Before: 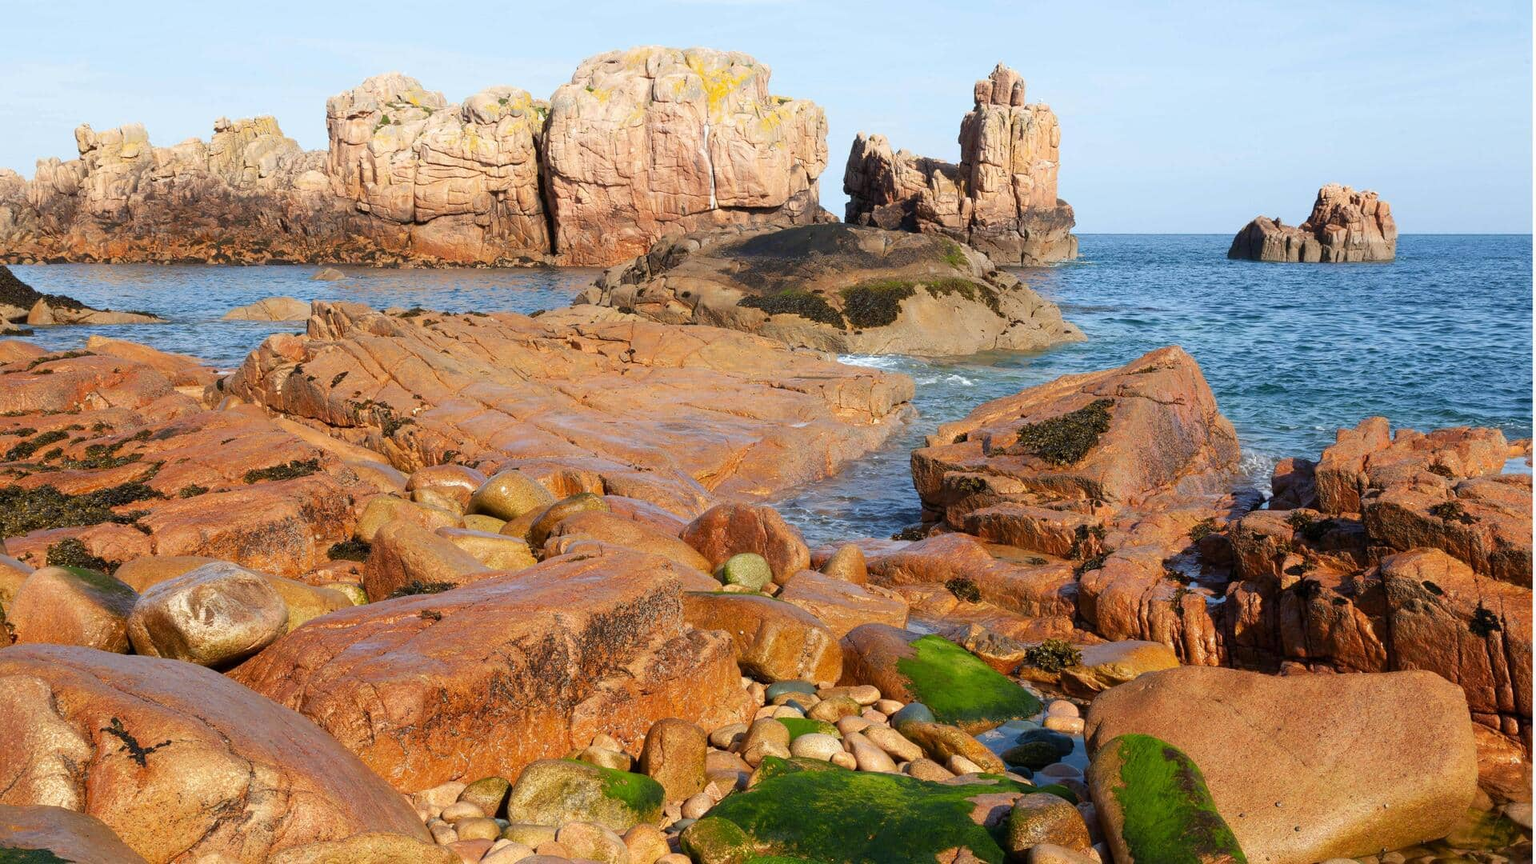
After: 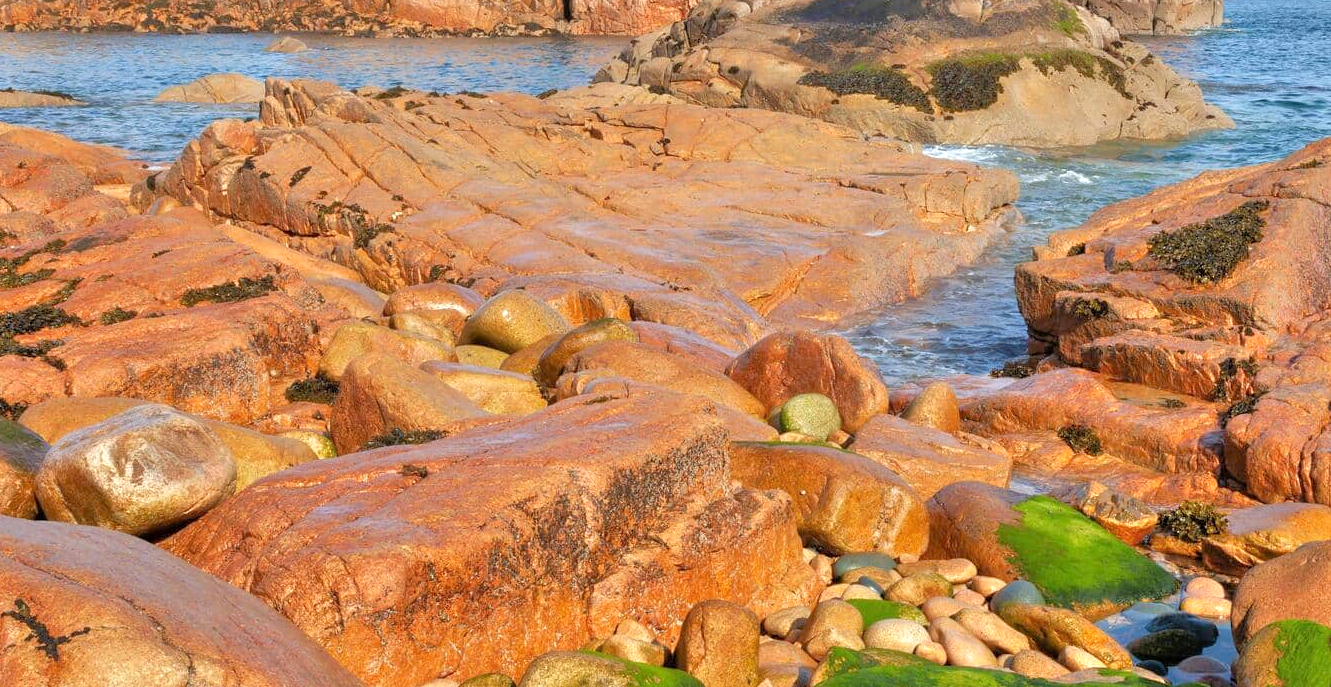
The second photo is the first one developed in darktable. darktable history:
crop: left 6.488%, top 27.668%, right 24.183%, bottom 8.656%
tone equalizer: -7 EV 0.15 EV, -6 EV 0.6 EV, -5 EV 1.15 EV, -4 EV 1.33 EV, -3 EV 1.15 EV, -2 EV 0.6 EV, -1 EV 0.15 EV, mask exposure compensation -0.5 EV
